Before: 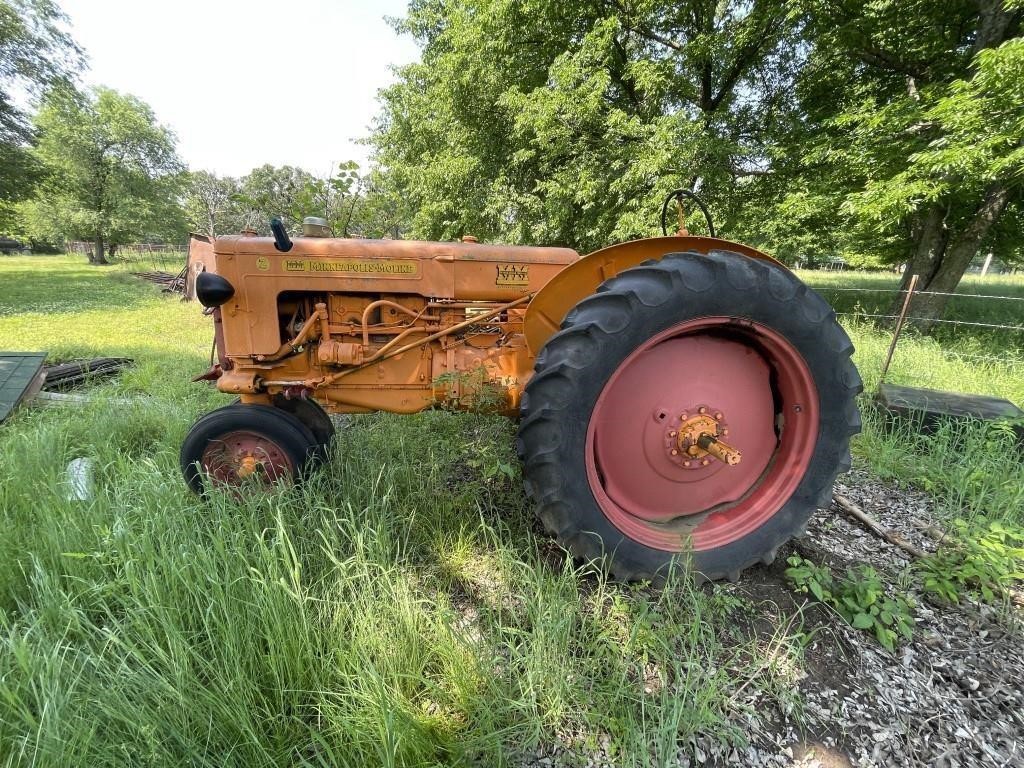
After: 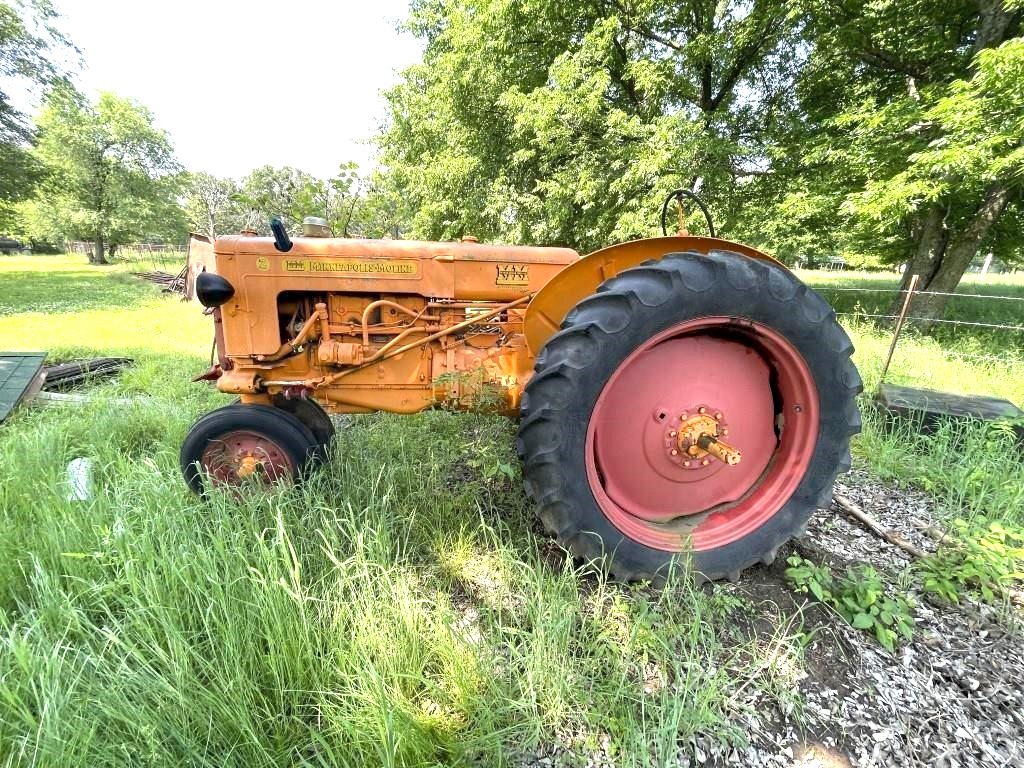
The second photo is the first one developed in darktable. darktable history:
exposure: exposure 0.915 EV, compensate highlight preservation false
haze removal: compatibility mode true
tone equalizer: edges refinement/feathering 500, mask exposure compensation -1.57 EV, preserve details no
